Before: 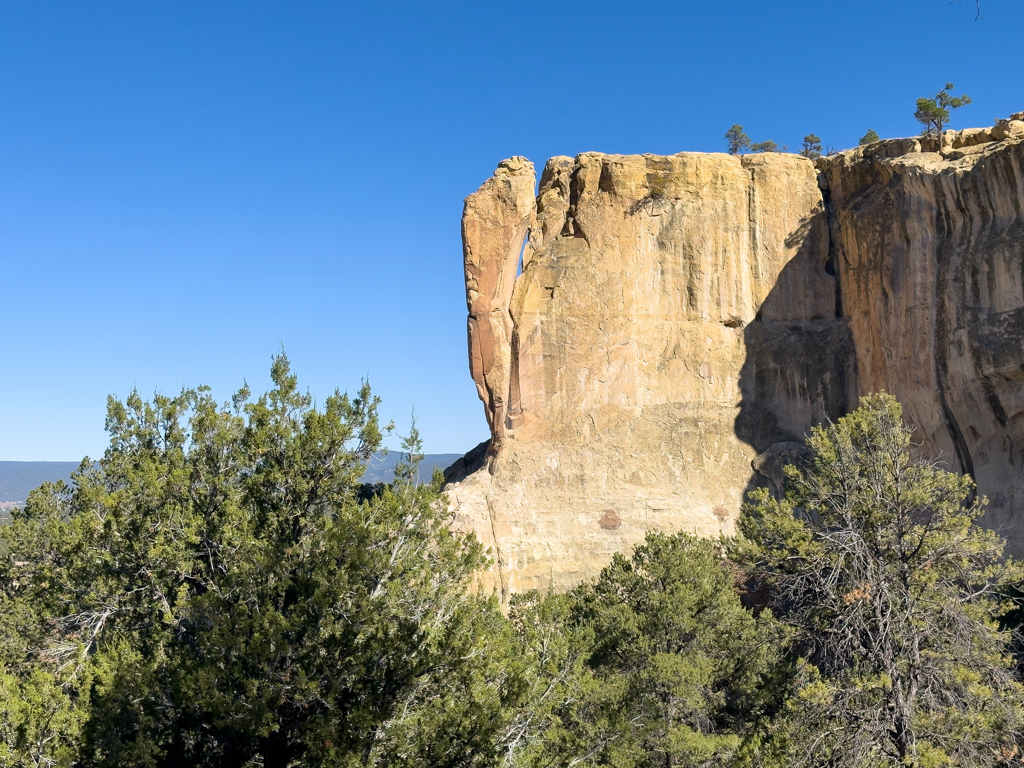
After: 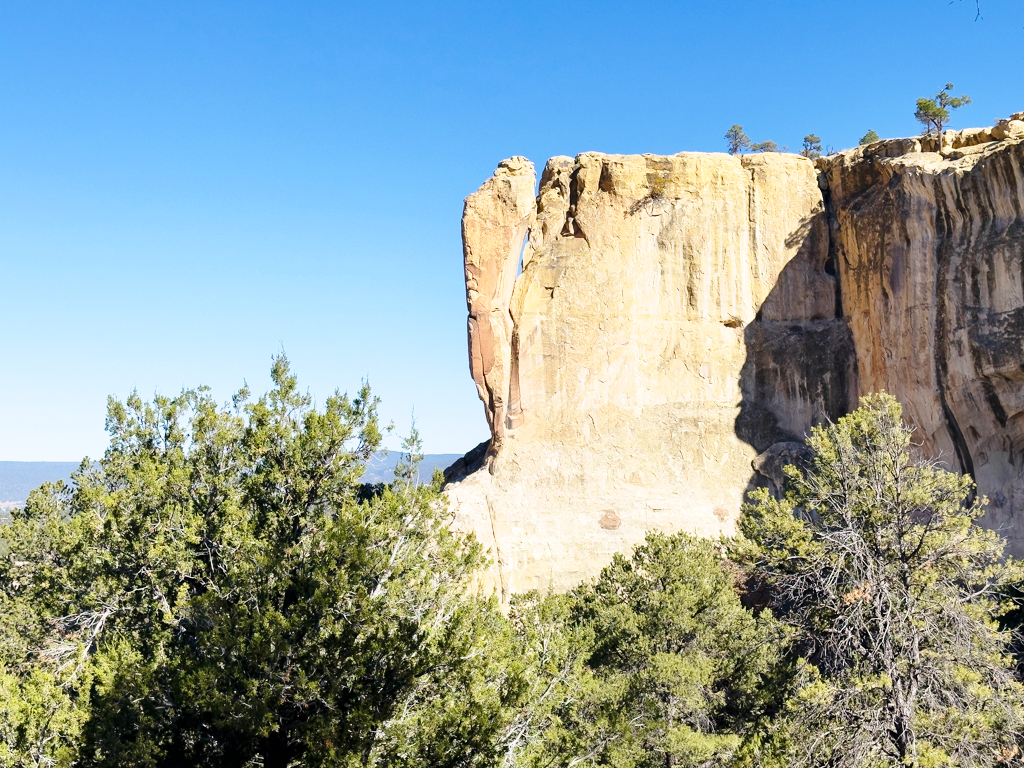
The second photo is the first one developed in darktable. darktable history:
base curve: curves: ch0 [(0, 0) (0.028, 0.03) (0.121, 0.232) (0.46, 0.748) (0.859, 0.968) (1, 1)], preserve colors none
white balance: red 1.004, blue 1.024
